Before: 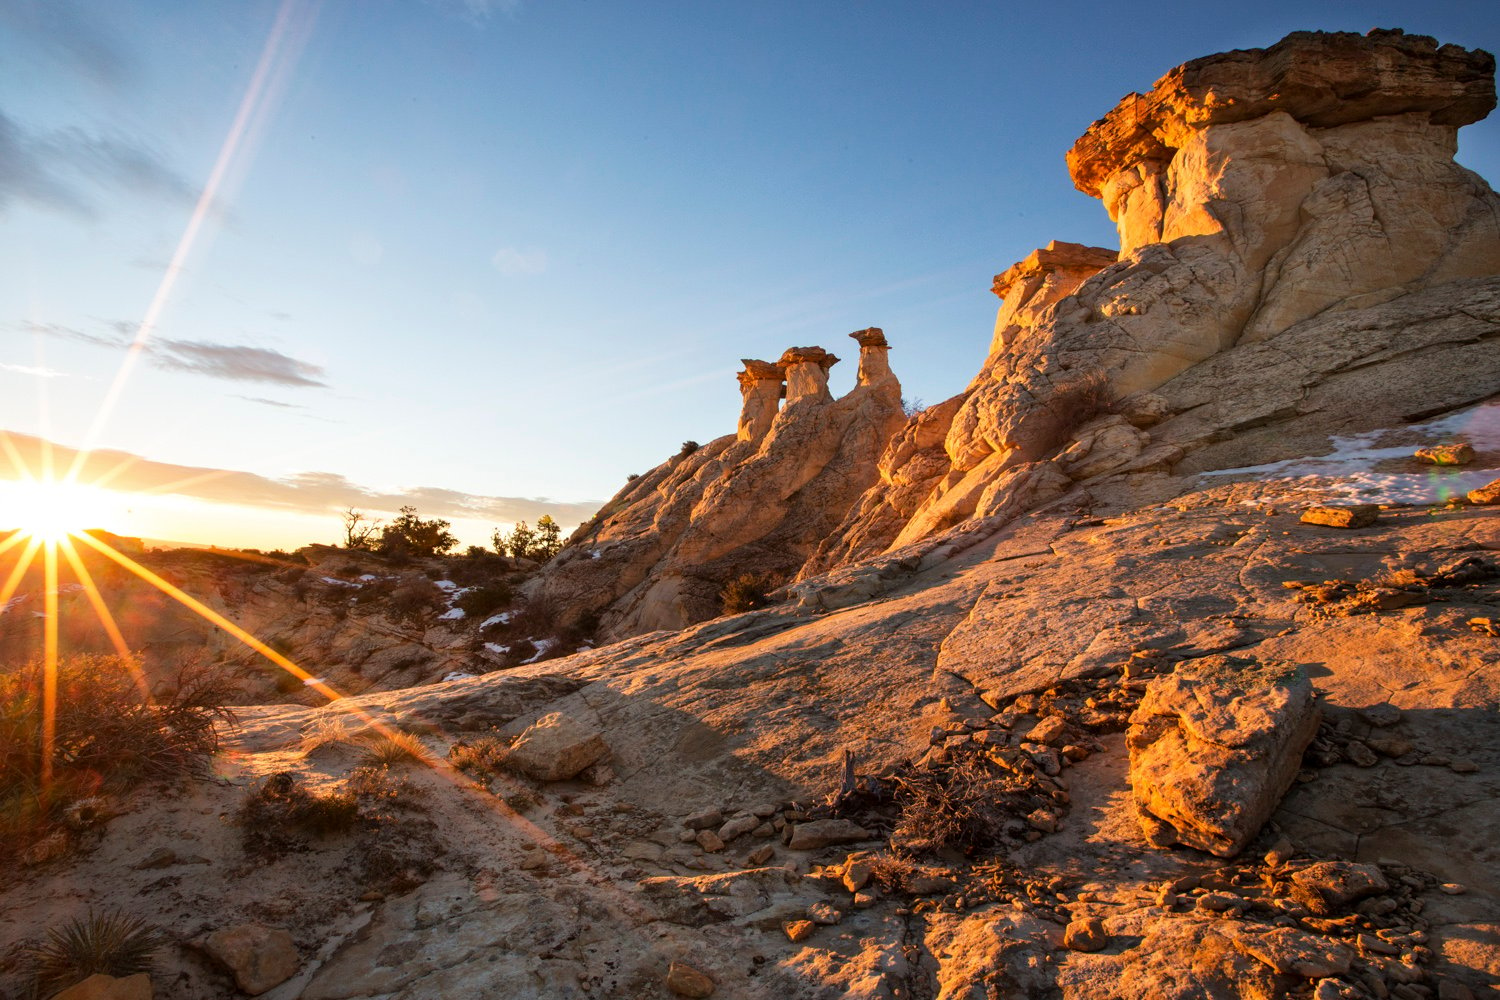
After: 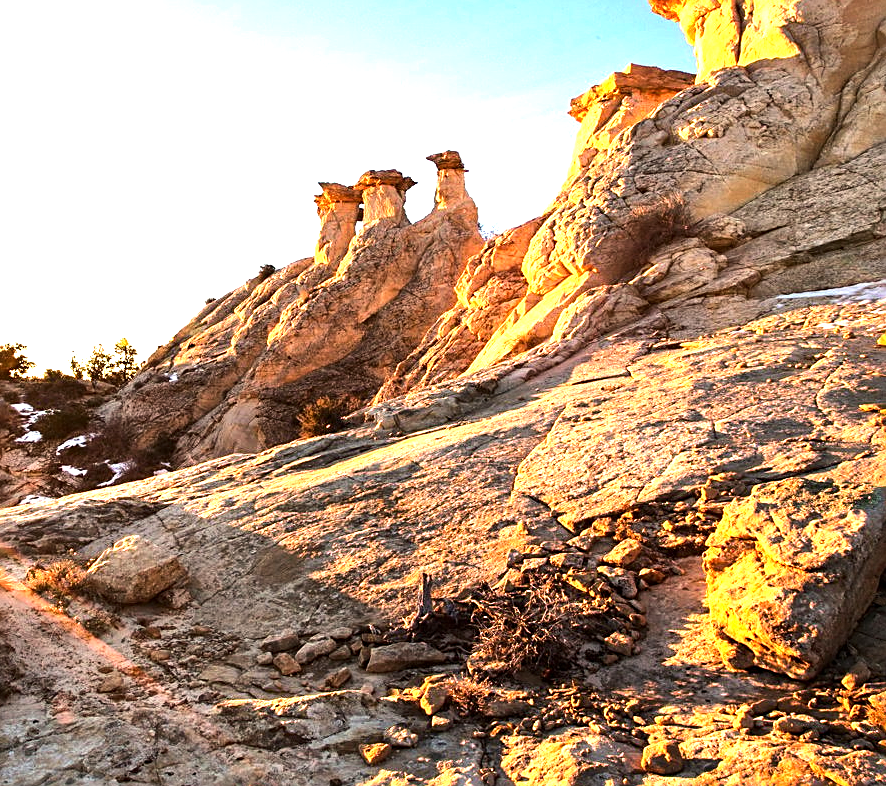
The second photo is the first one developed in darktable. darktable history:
crop and rotate: left 28.256%, top 17.734%, right 12.656%, bottom 3.573%
sharpen: on, module defaults
tone equalizer: -8 EV -0.75 EV, -7 EV -0.7 EV, -6 EV -0.6 EV, -5 EV -0.4 EV, -3 EV 0.4 EV, -2 EV 0.6 EV, -1 EV 0.7 EV, +0 EV 0.75 EV, edges refinement/feathering 500, mask exposure compensation -1.57 EV, preserve details no
exposure: black level correction 0, exposure 1.1 EV, compensate highlight preservation false
